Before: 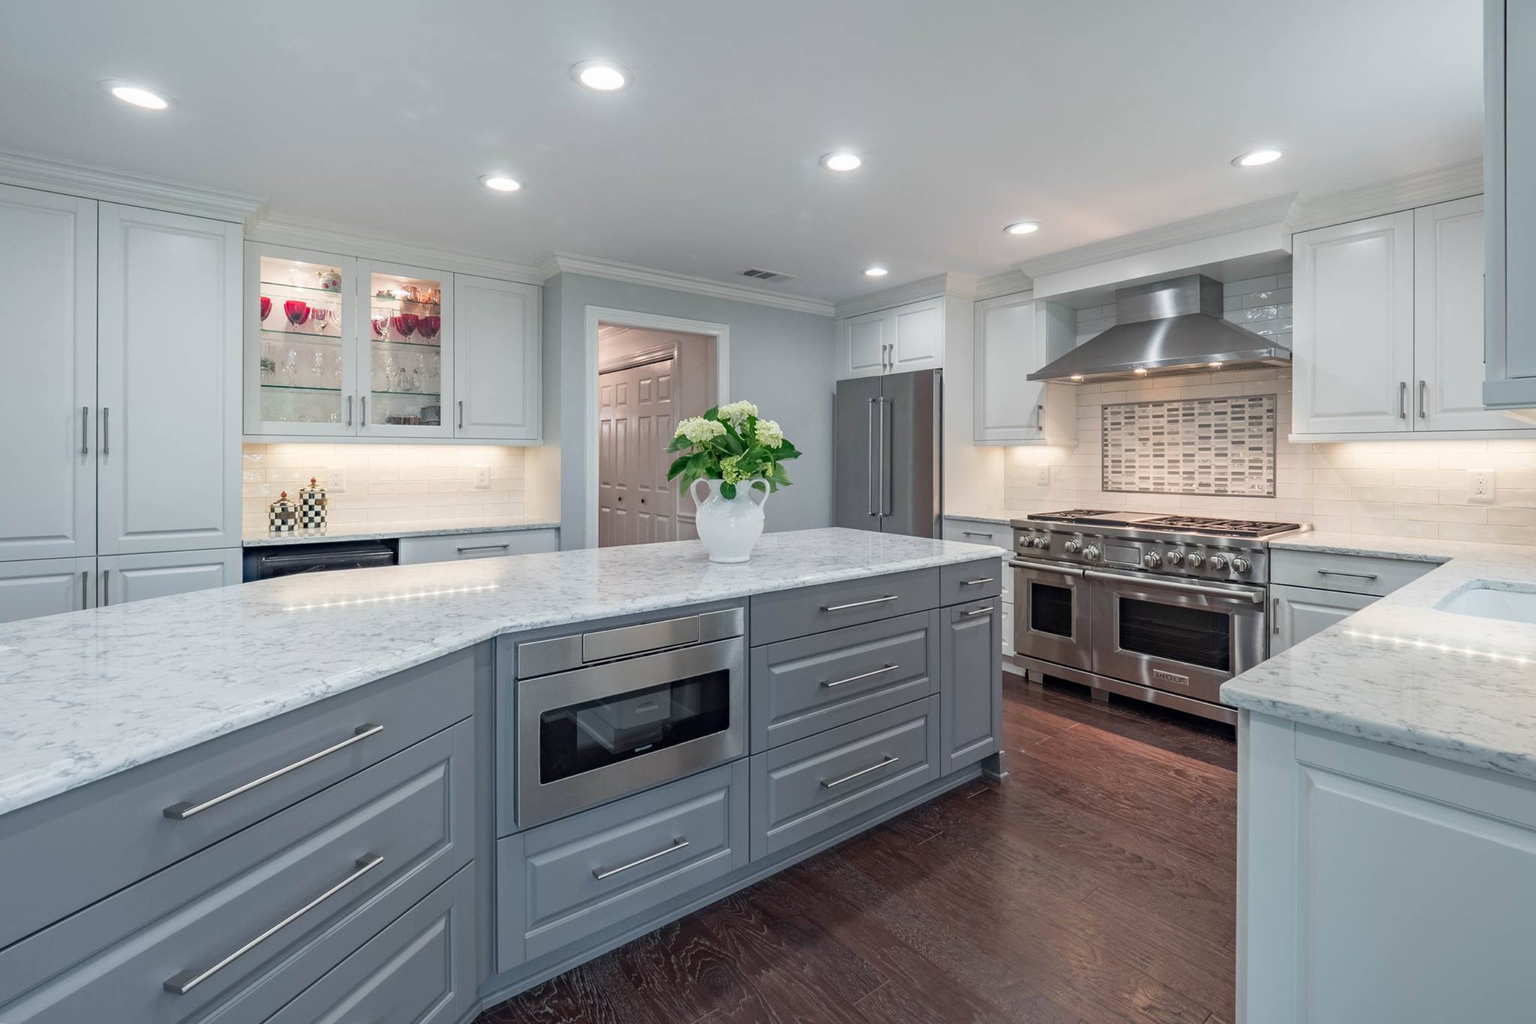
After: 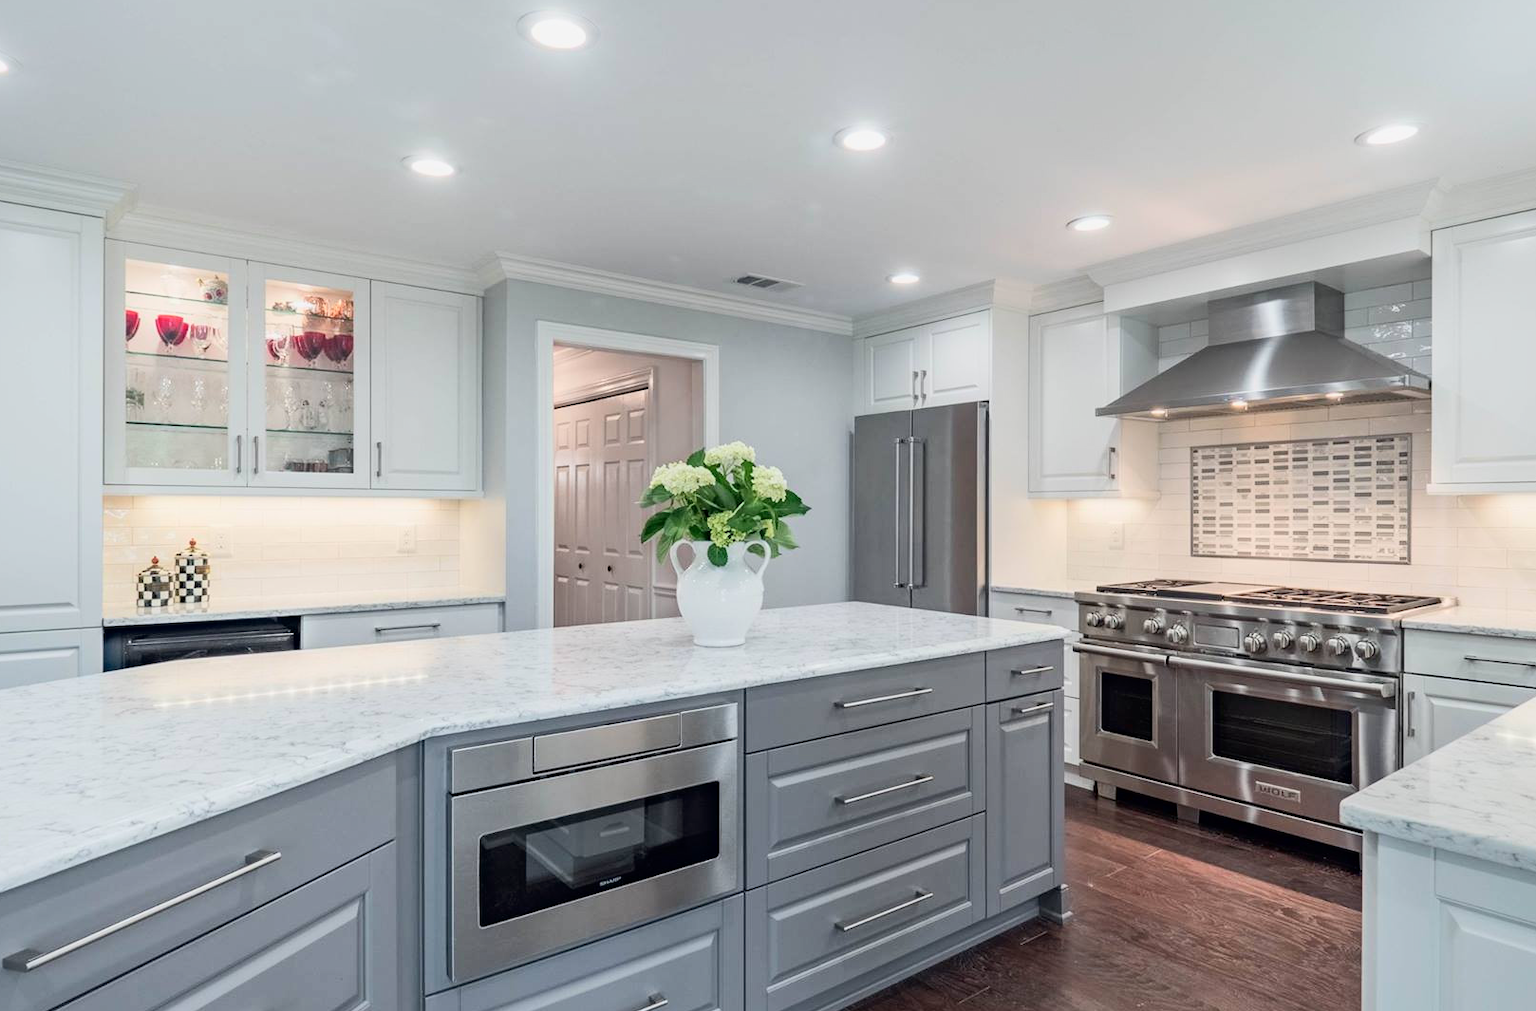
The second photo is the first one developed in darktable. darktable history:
levels: gray 59.37%
shadows and highlights: shadows 25.46, white point adjustment -3.08, highlights -30.08
tone equalizer: mask exposure compensation -0.488 EV
tone curve: curves: ch0 [(0, 0) (0.004, 0.001) (0.133, 0.16) (0.325, 0.399) (0.475, 0.588) (0.832, 0.903) (1, 1)], color space Lab, independent channels, preserve colors none
contrast brightness saturation: contrast 0.14
crop and rotate: left 10.51%, top 5.084%, right 10.486%, bottom 16.843%
